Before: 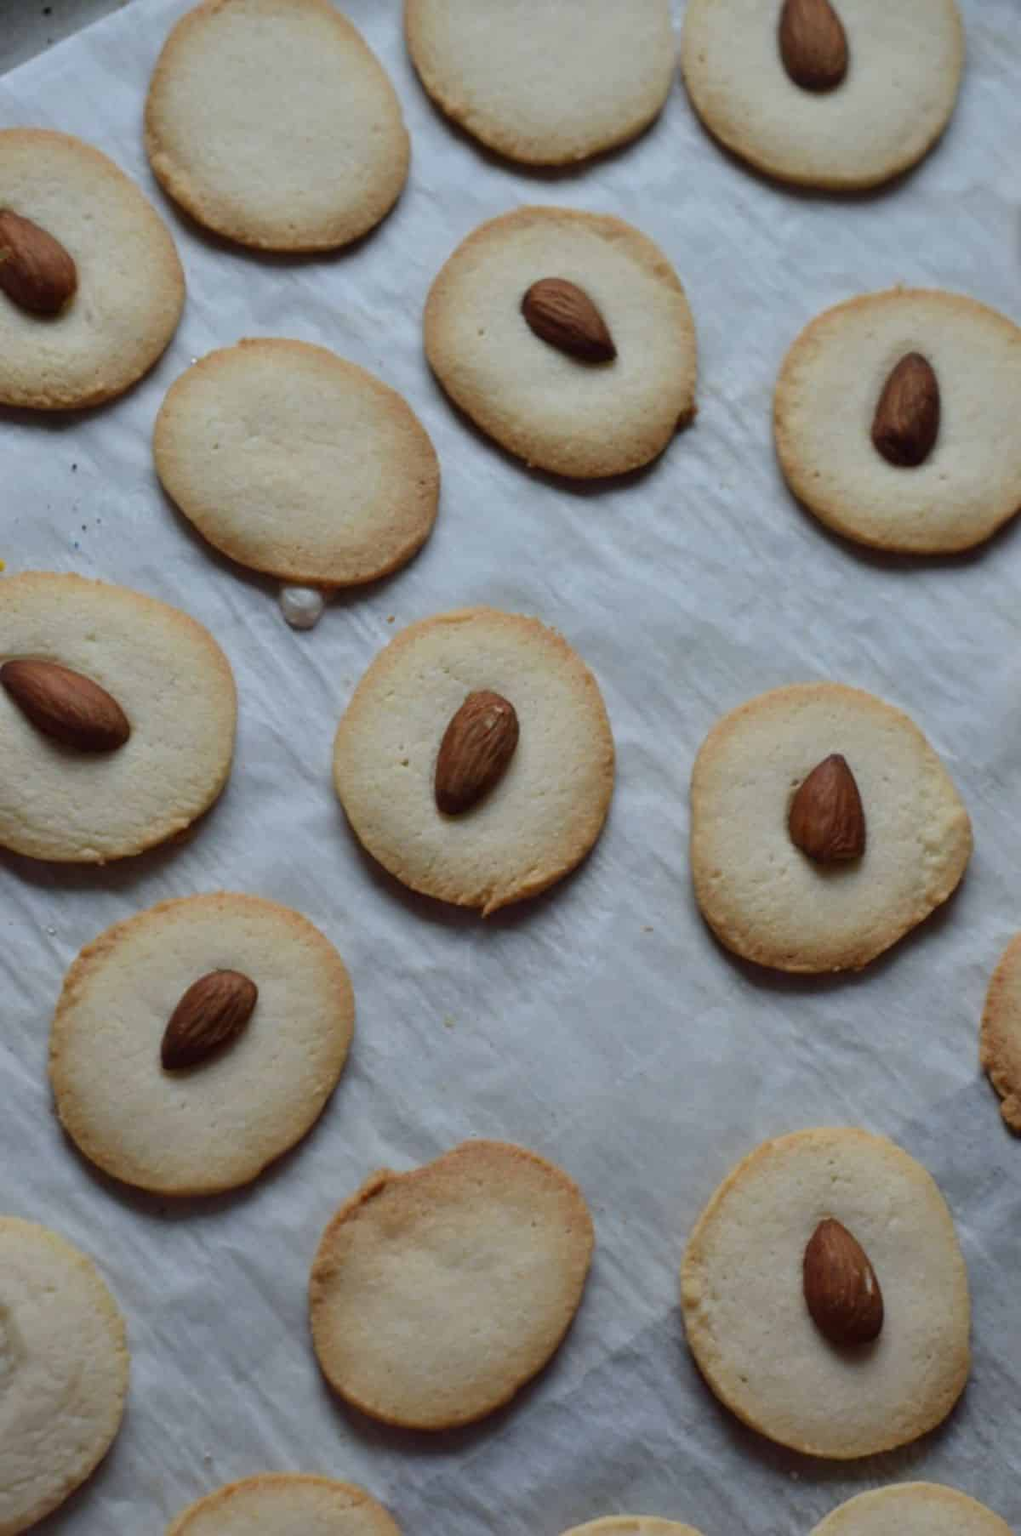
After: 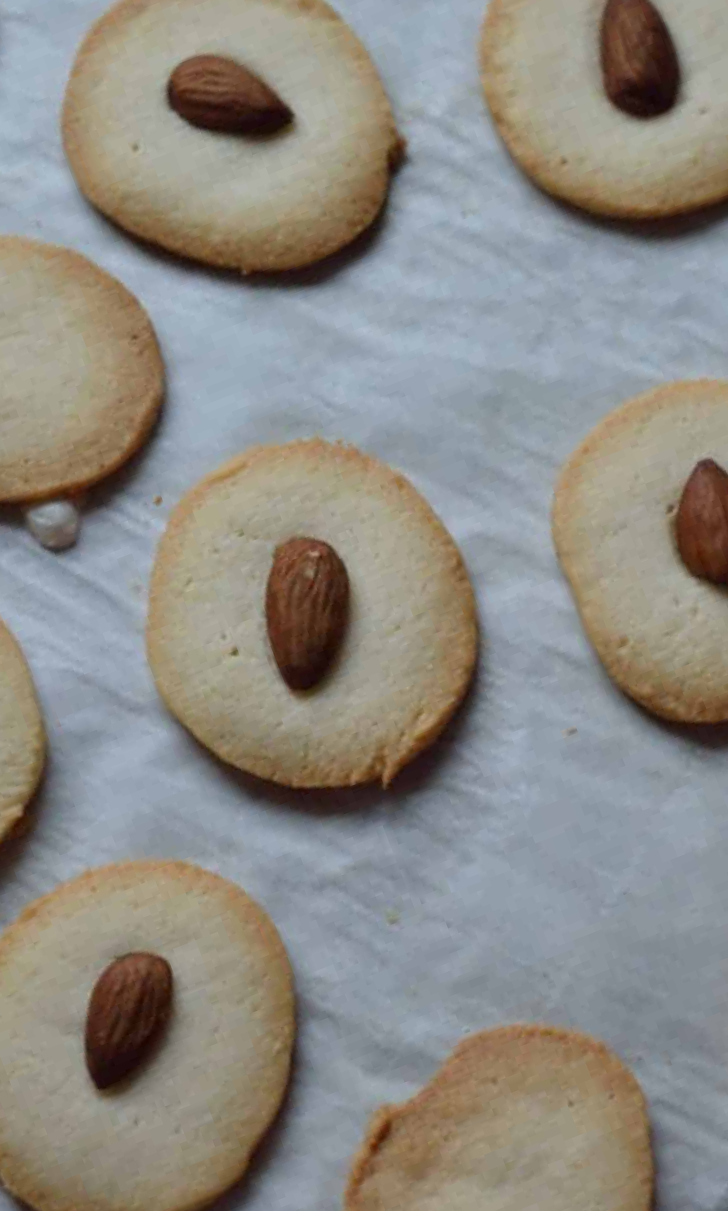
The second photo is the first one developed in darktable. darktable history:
crop and rotate: angle 21.1°, left 6.749%, right 3.666%, bottom 1.089%
